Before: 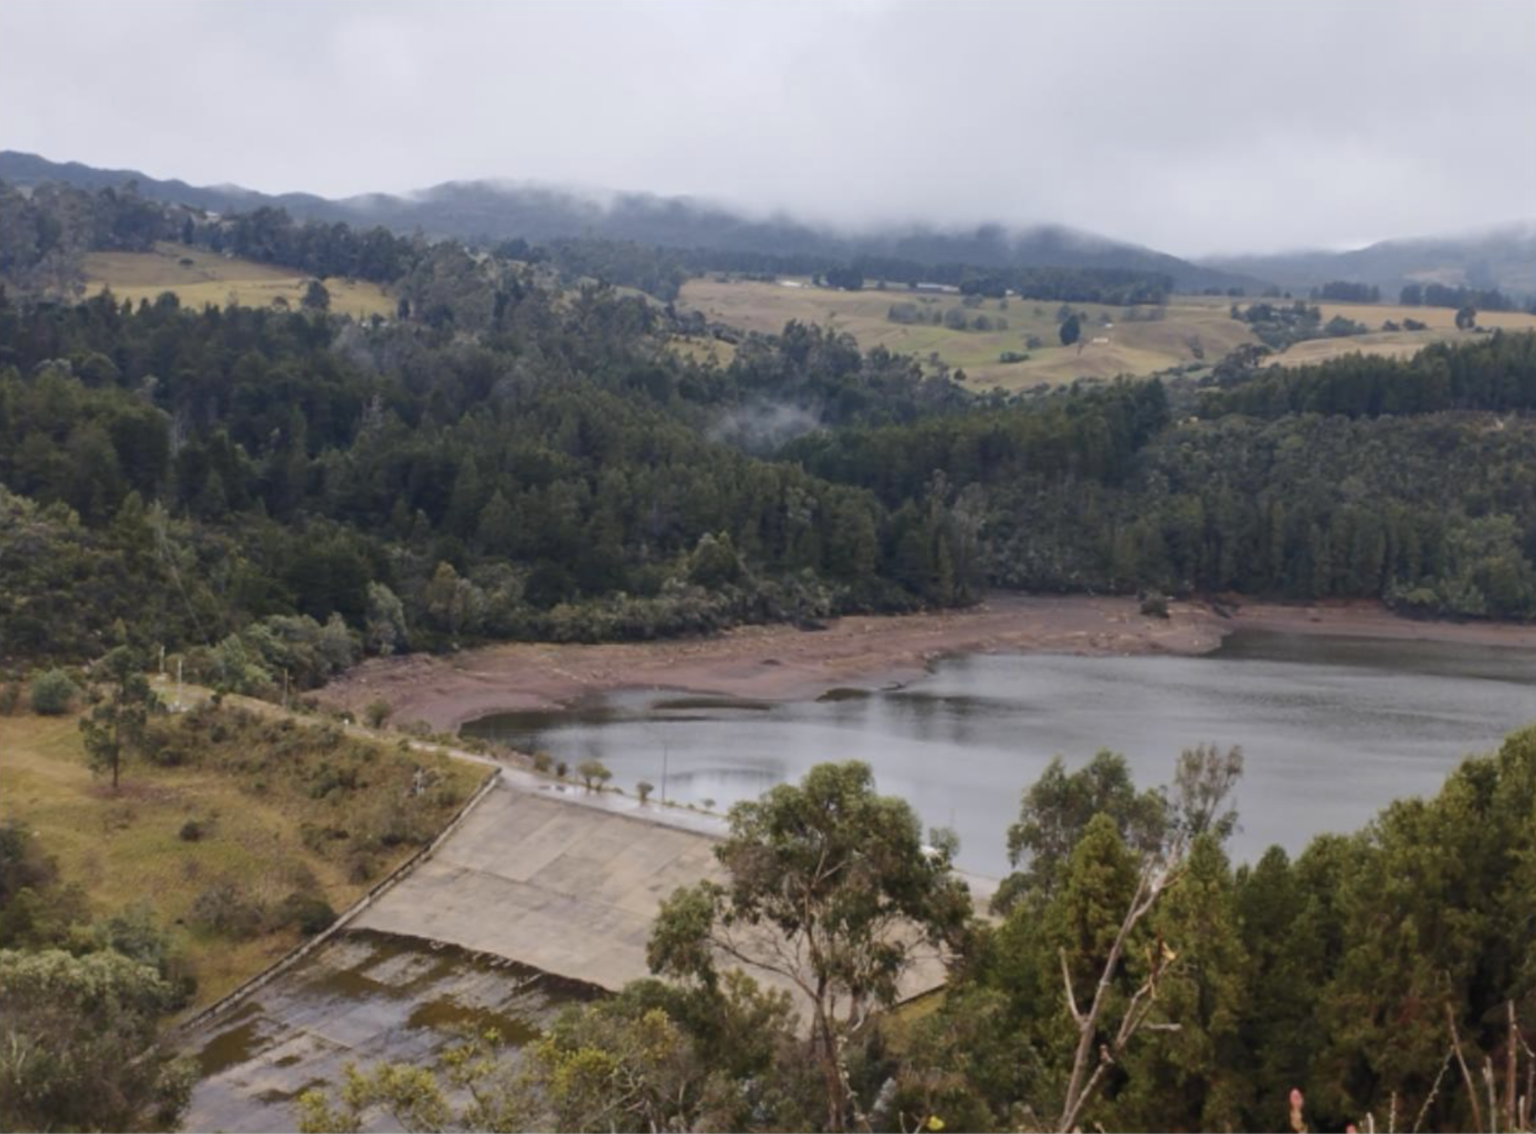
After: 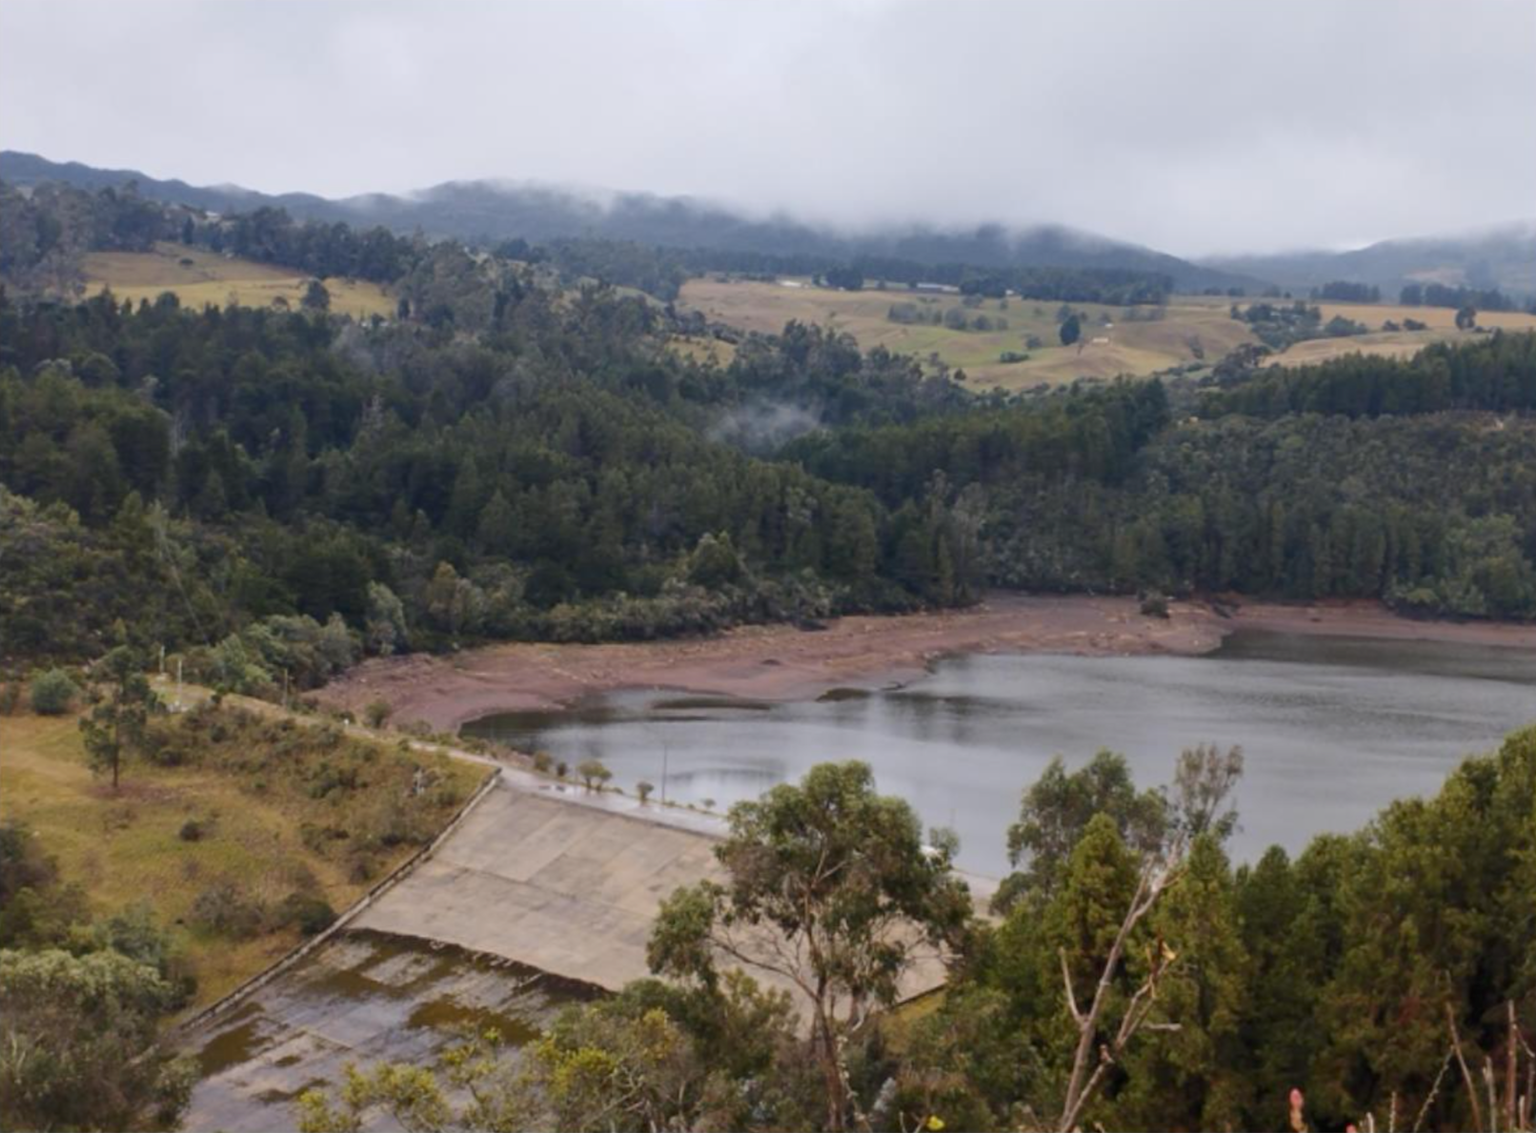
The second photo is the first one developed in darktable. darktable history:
exposure: black level correction 0.002, compensate highlight preservation false
